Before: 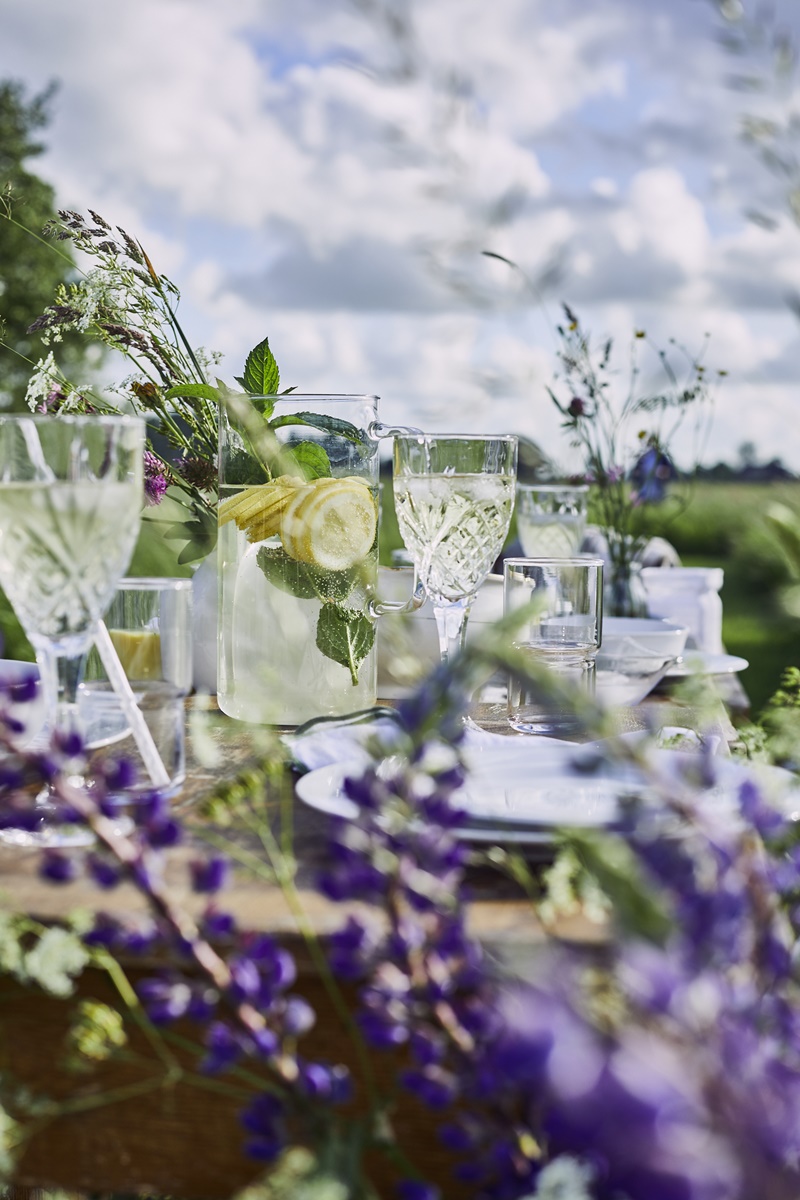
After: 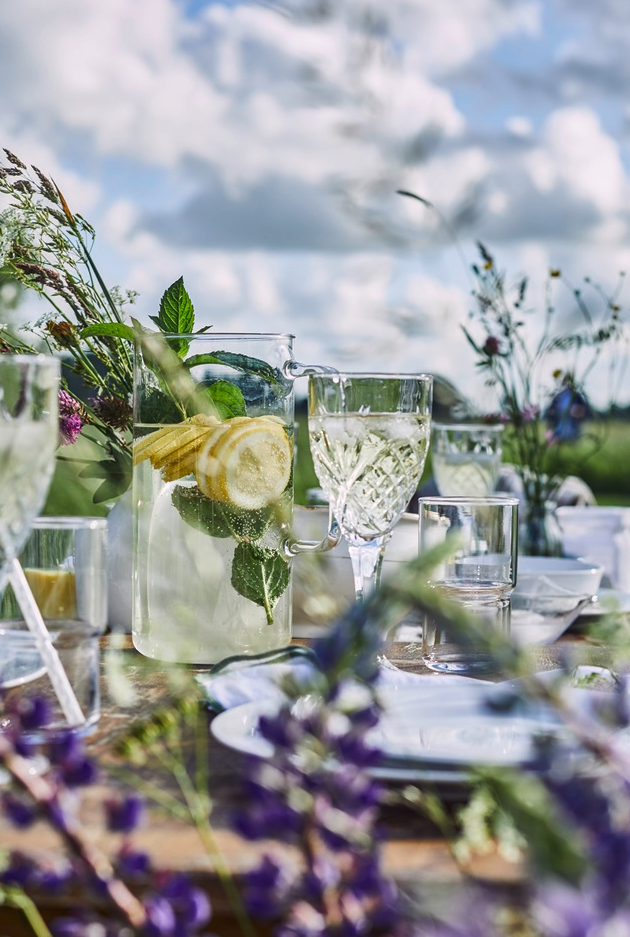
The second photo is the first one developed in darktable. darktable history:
local contrast: on, module defaults
crop and rotate: left 10.77%, top 5.1%, right 10.41%, bottom 16.76%
